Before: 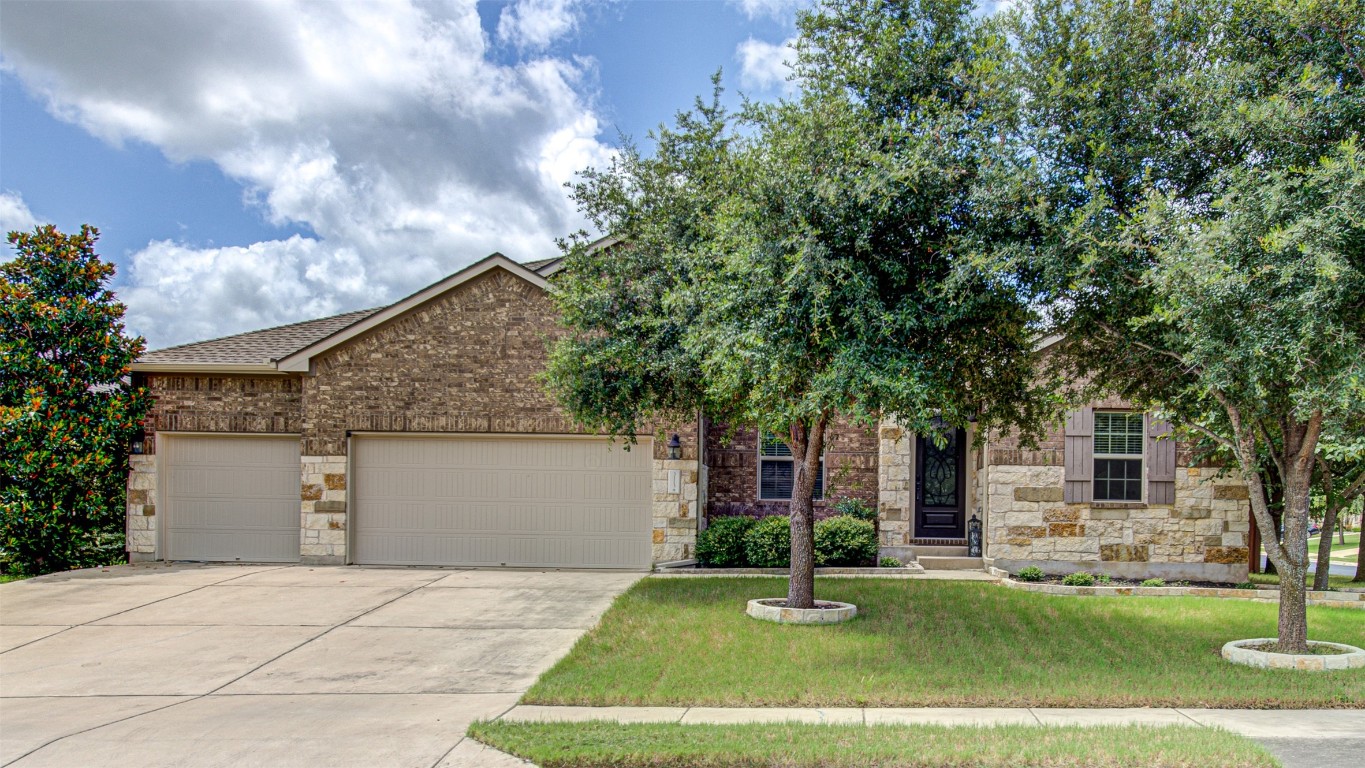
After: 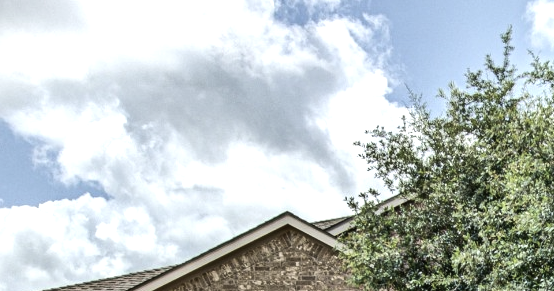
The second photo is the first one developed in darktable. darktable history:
crop: left 15.452%, top 5.459%, right 43.956%, bottom 56.62%
tone equalizer: -8 EV -0.75 EV, -7 EV -0.7 EV, -6 EV -0.6 EV, -5 EV -0.4 EV, -3 EV 0.4 EV, -2 EV 0.6 EV, -1 EV 0.7 EV, +0 EV 0.75 EV, edges refinement/feathering 500, mask exposure compensation -1.57 EV, preserve details no
color balance: mode lift, gamma, gain (sRGB), lift [1.04, 1, 1, 0.97], gamma [1.01, 1, 1, 0.97], gain [0.96, 1, 1, 0.97]
contrast brightness saturation: contrast 0.1, saturation -0.36
